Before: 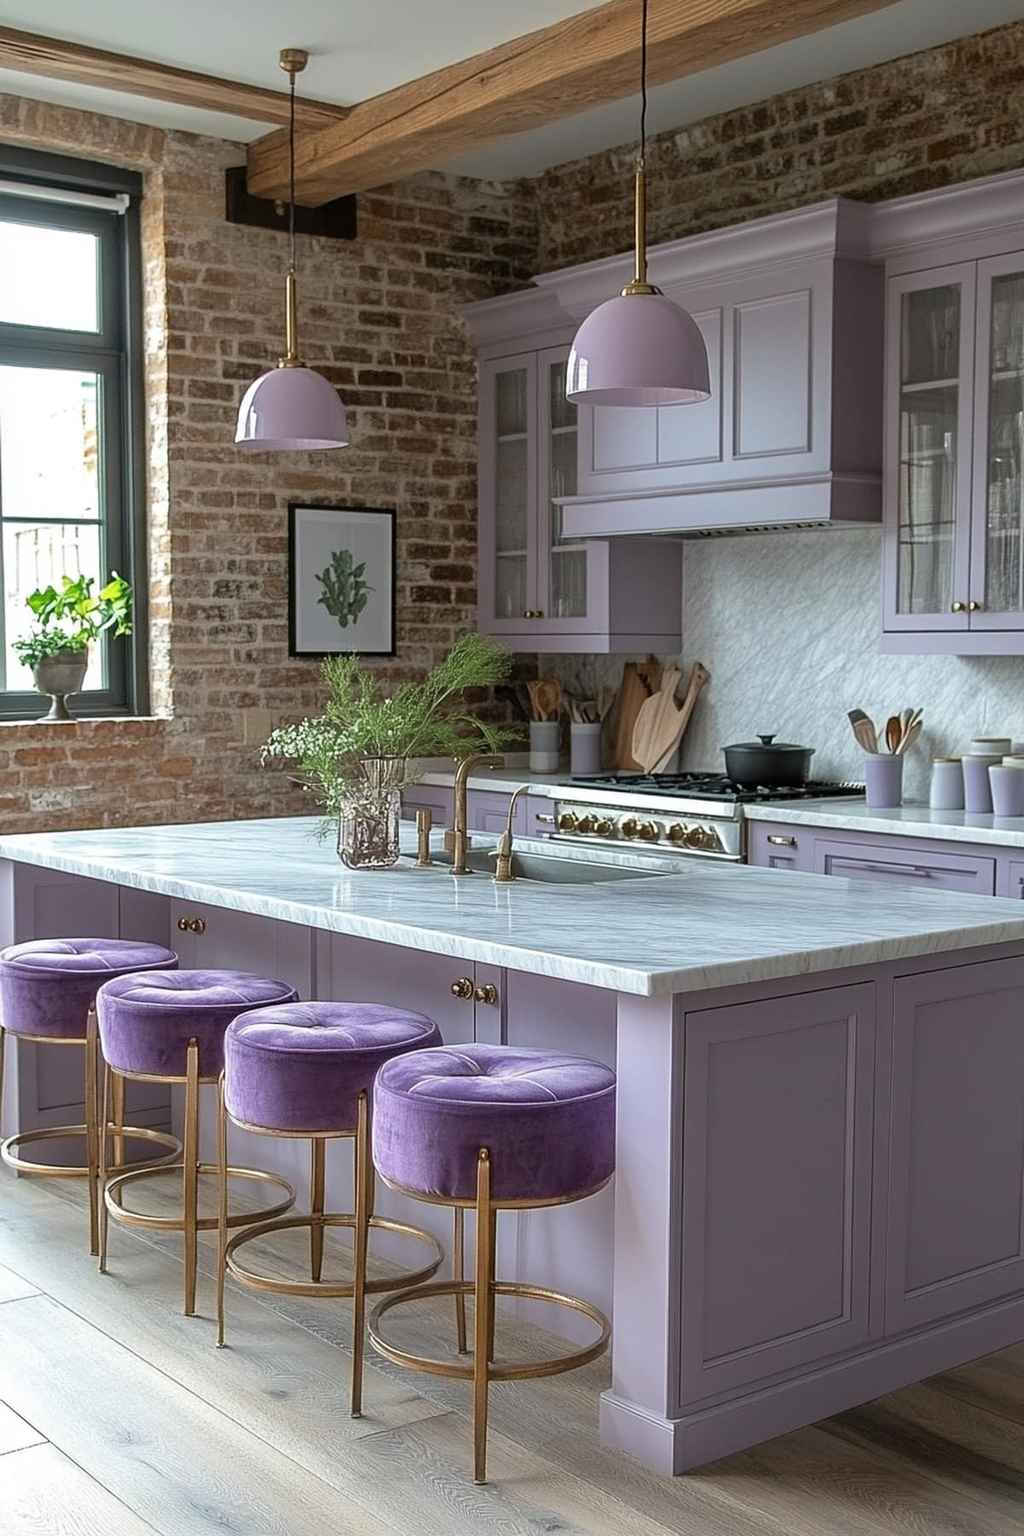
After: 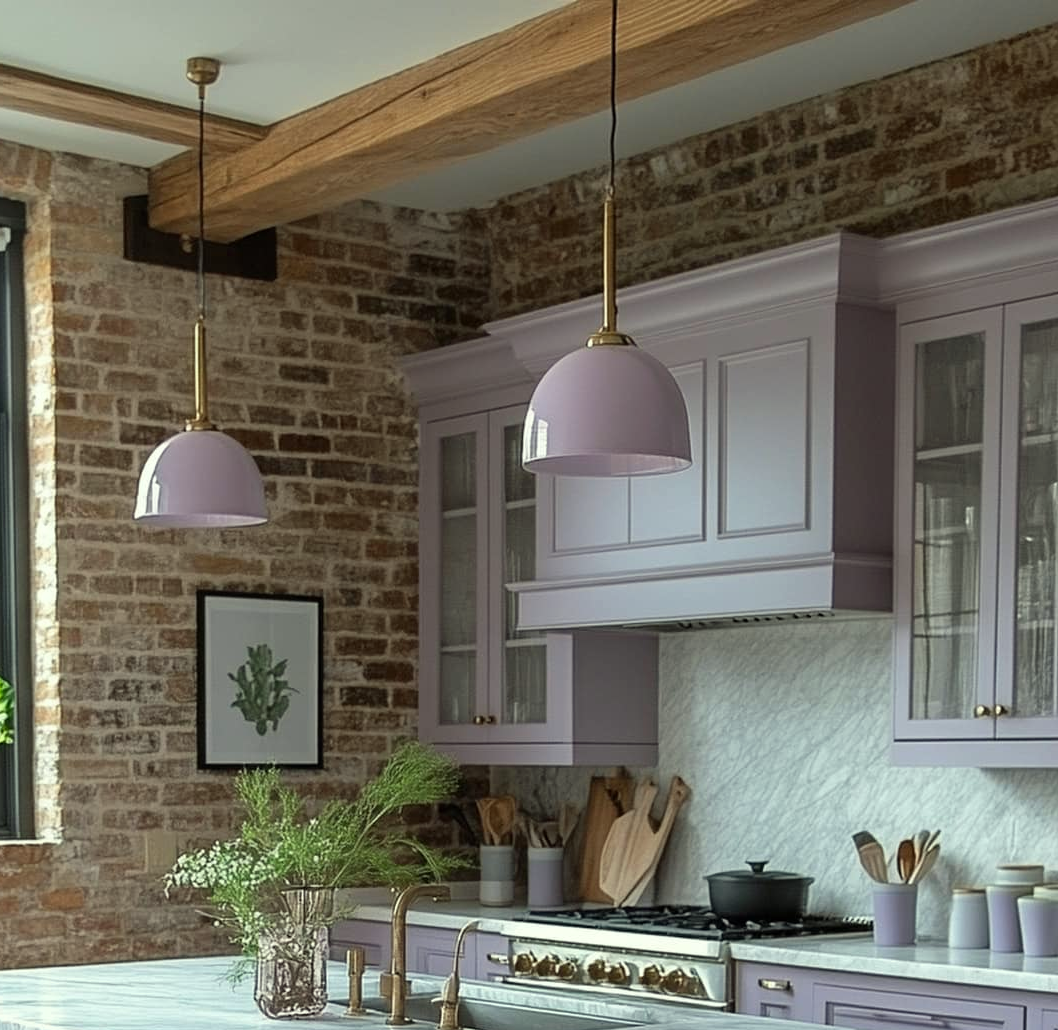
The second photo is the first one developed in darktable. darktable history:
crop and rotate: left 11.812%, bottom 42.776%
color correction: highlights a* -4.28, highlights b* 6.53
